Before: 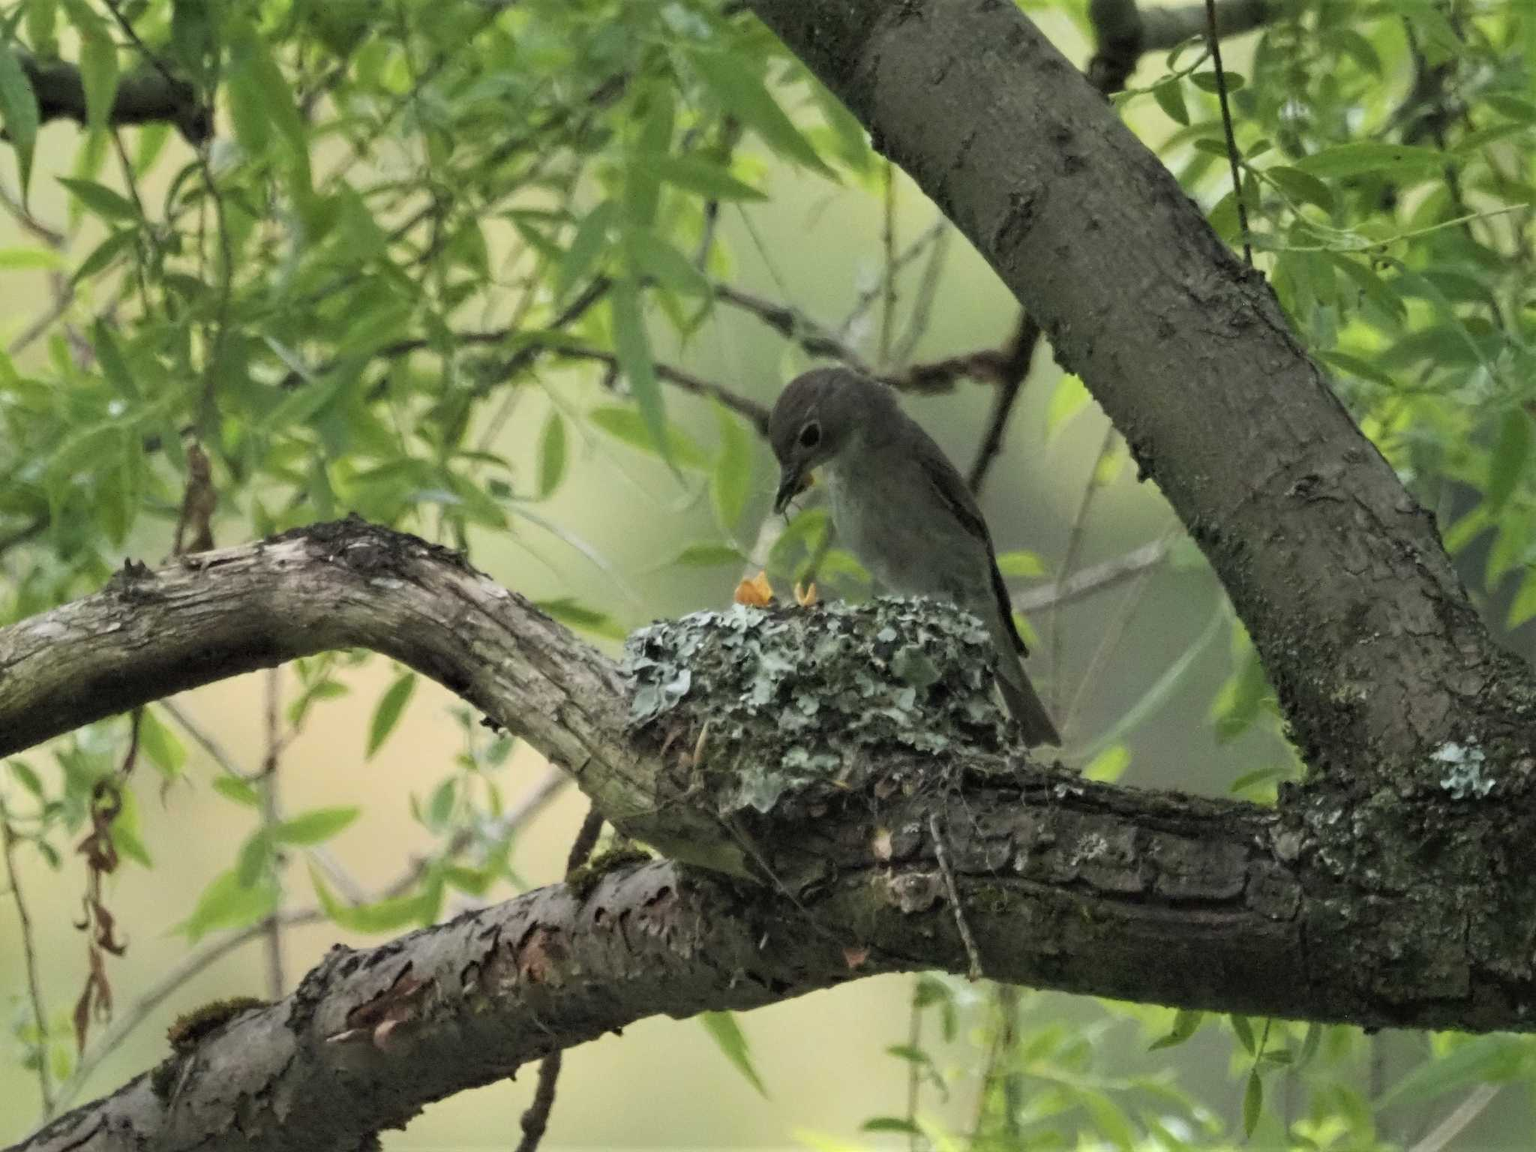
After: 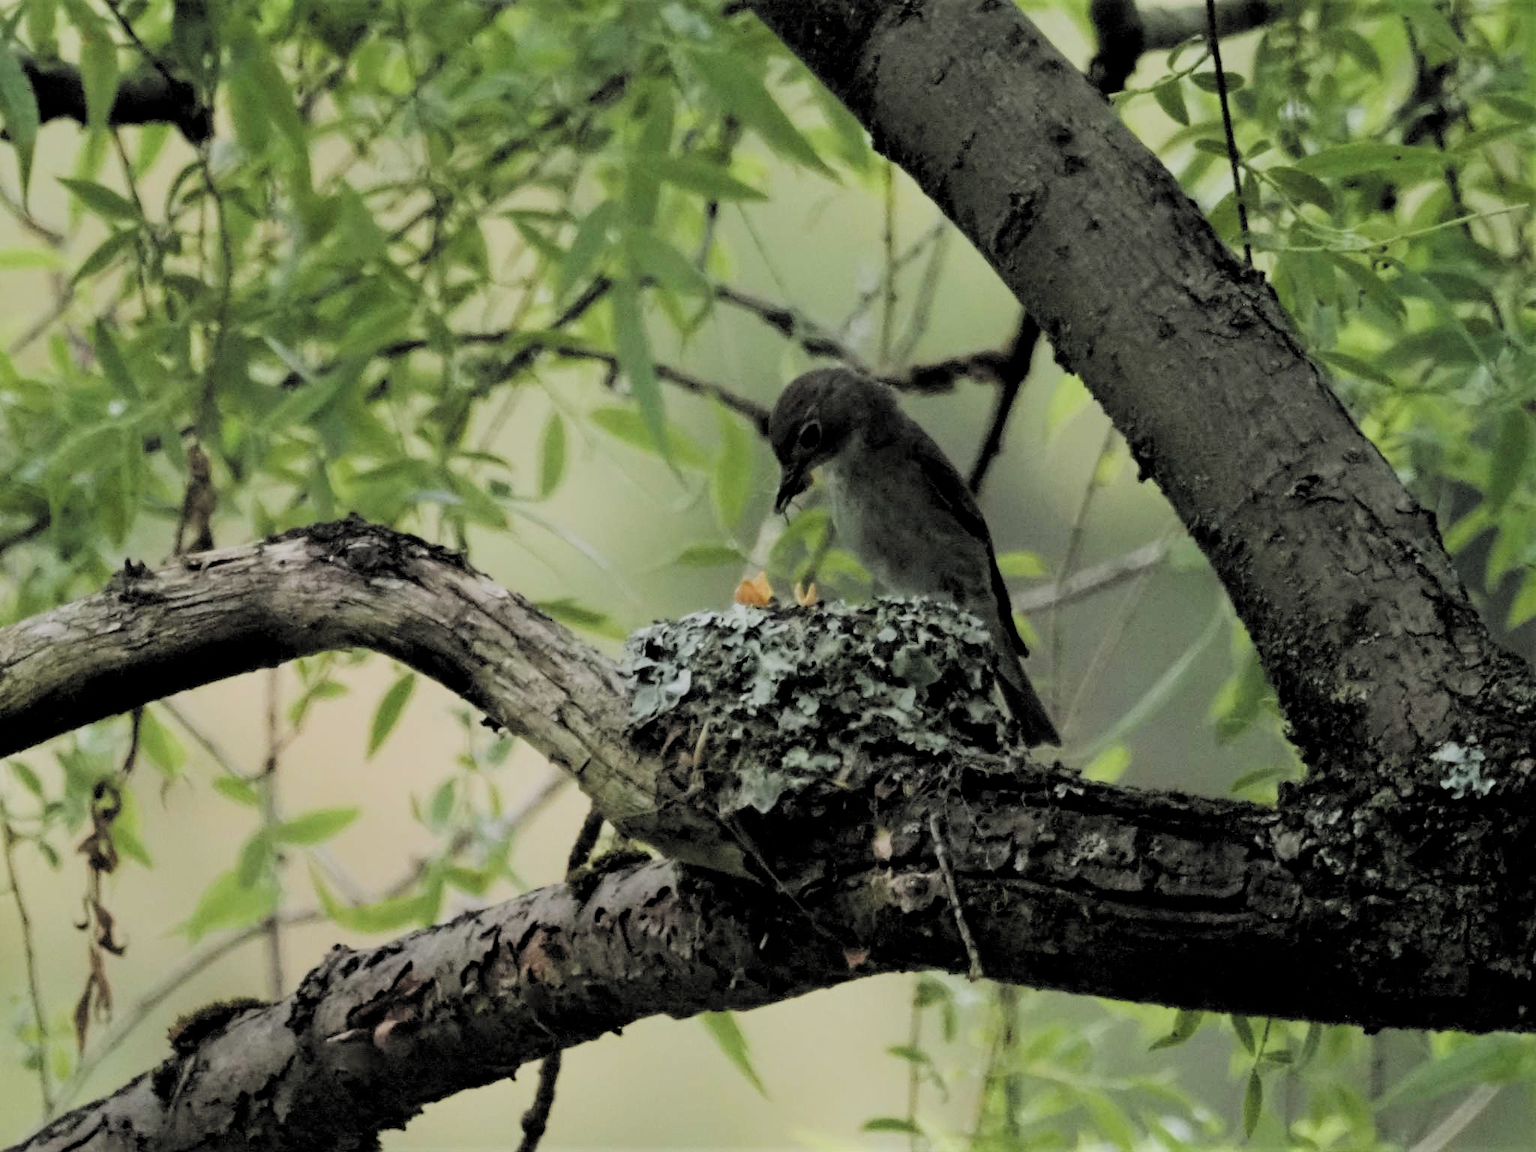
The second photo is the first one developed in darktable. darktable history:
filmic rgb: black relative exposure -3.36 EV, white relative exposure 3.46 EV, hardness 2.37, contrast 1.102, preserve chrominance RGB euclidean norm, color science v5 (2021), contrast in shadows safe, contrast in highlights safe
